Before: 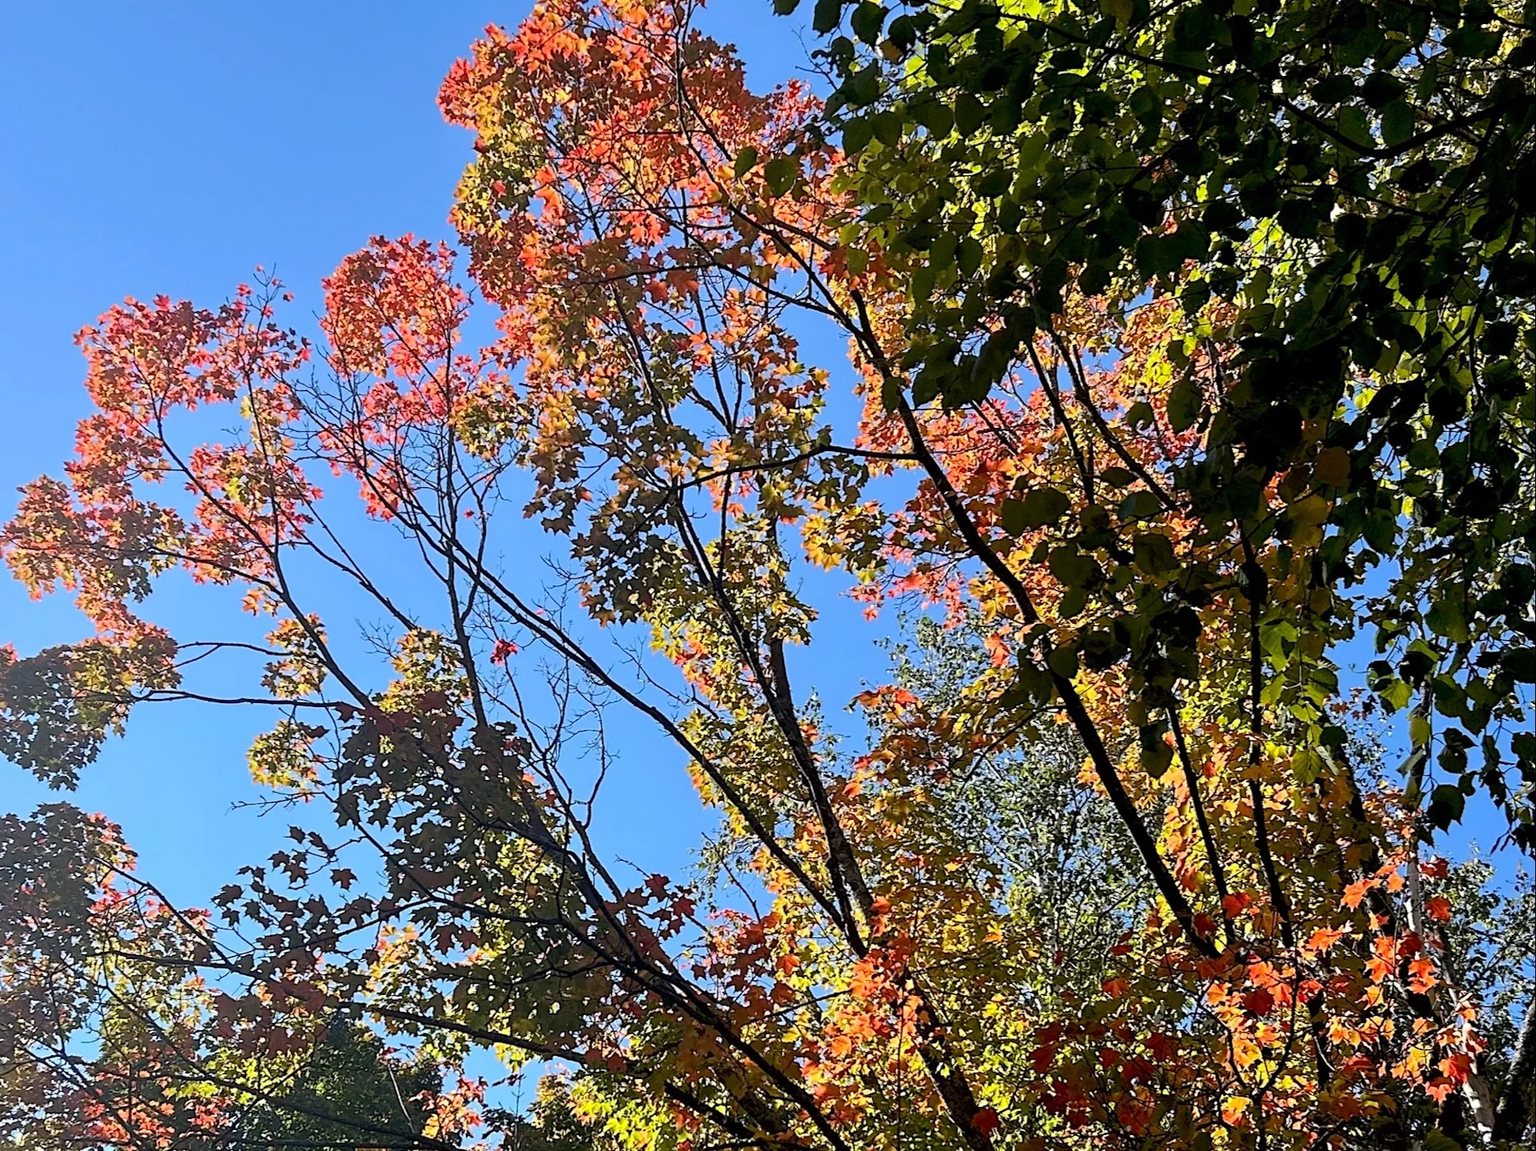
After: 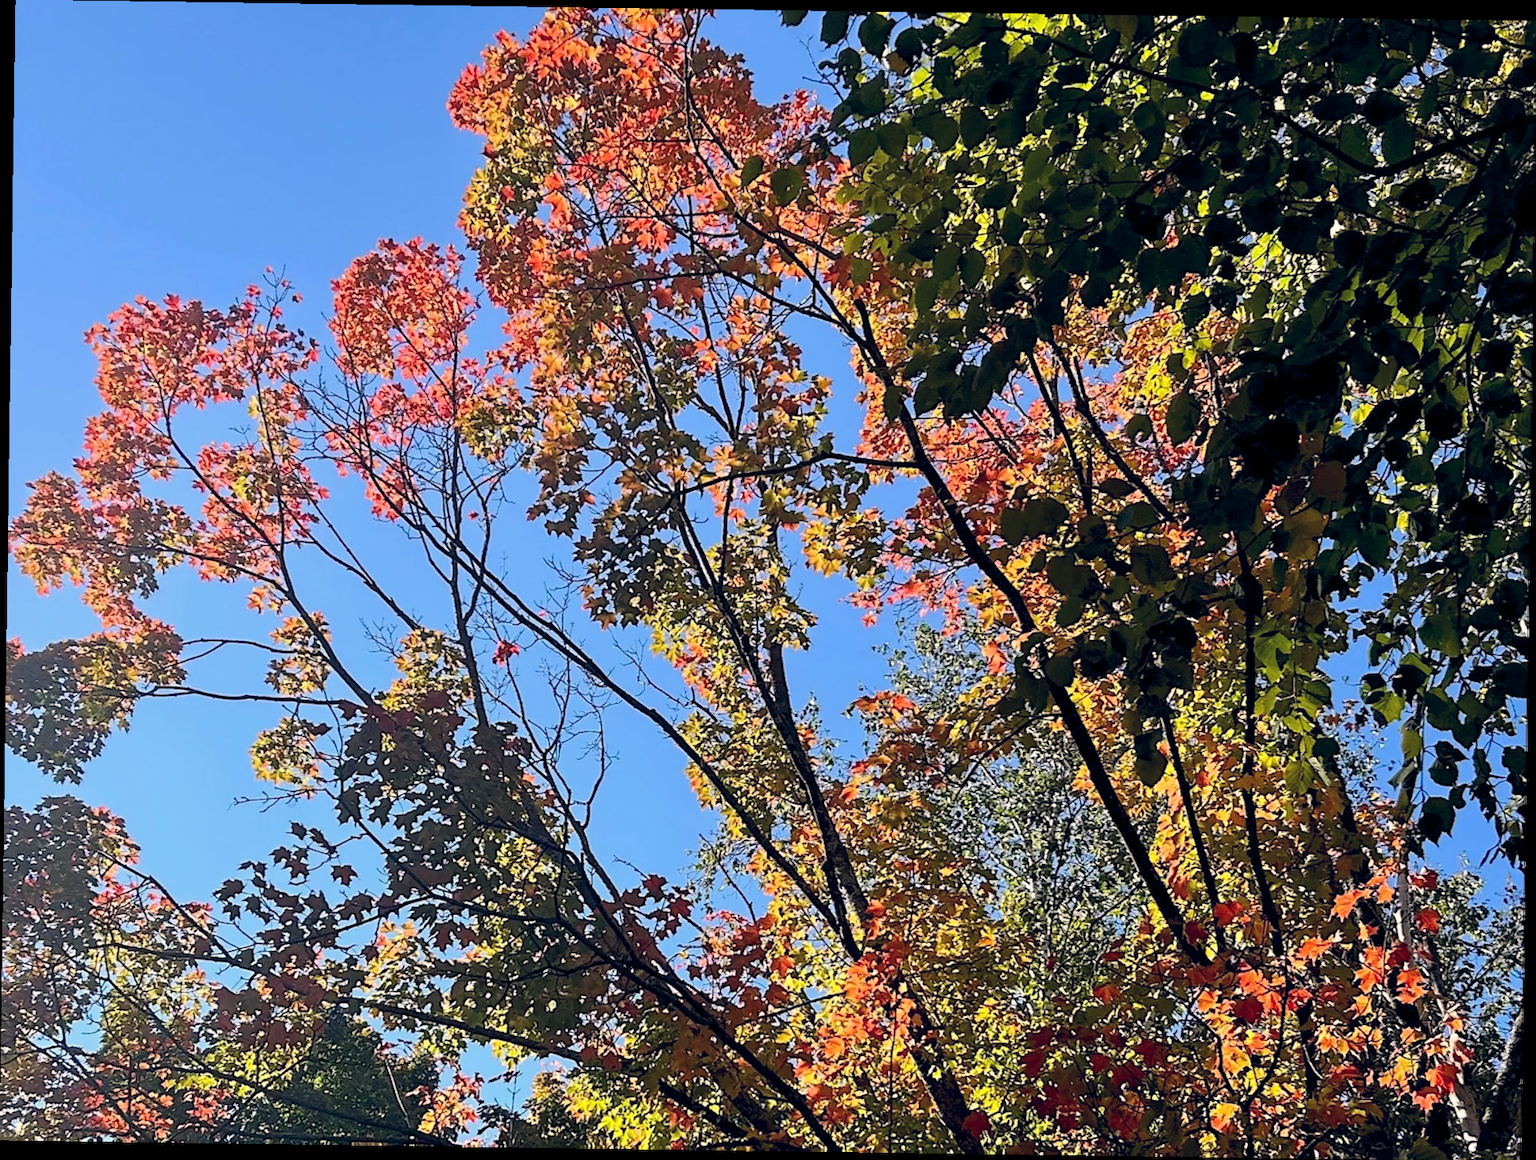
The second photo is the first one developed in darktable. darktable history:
rotate and perspective: rotation 0.8°, automatic cropping off
color balance rgb: shadows lift › hue 87.51°, highlights gain › chroma 1.62%, highlights gain › hue 55.1°, global offset › chroma 0.1%, global offset › hue 253.66°, linear chroma grading › global chroma 0.5%
